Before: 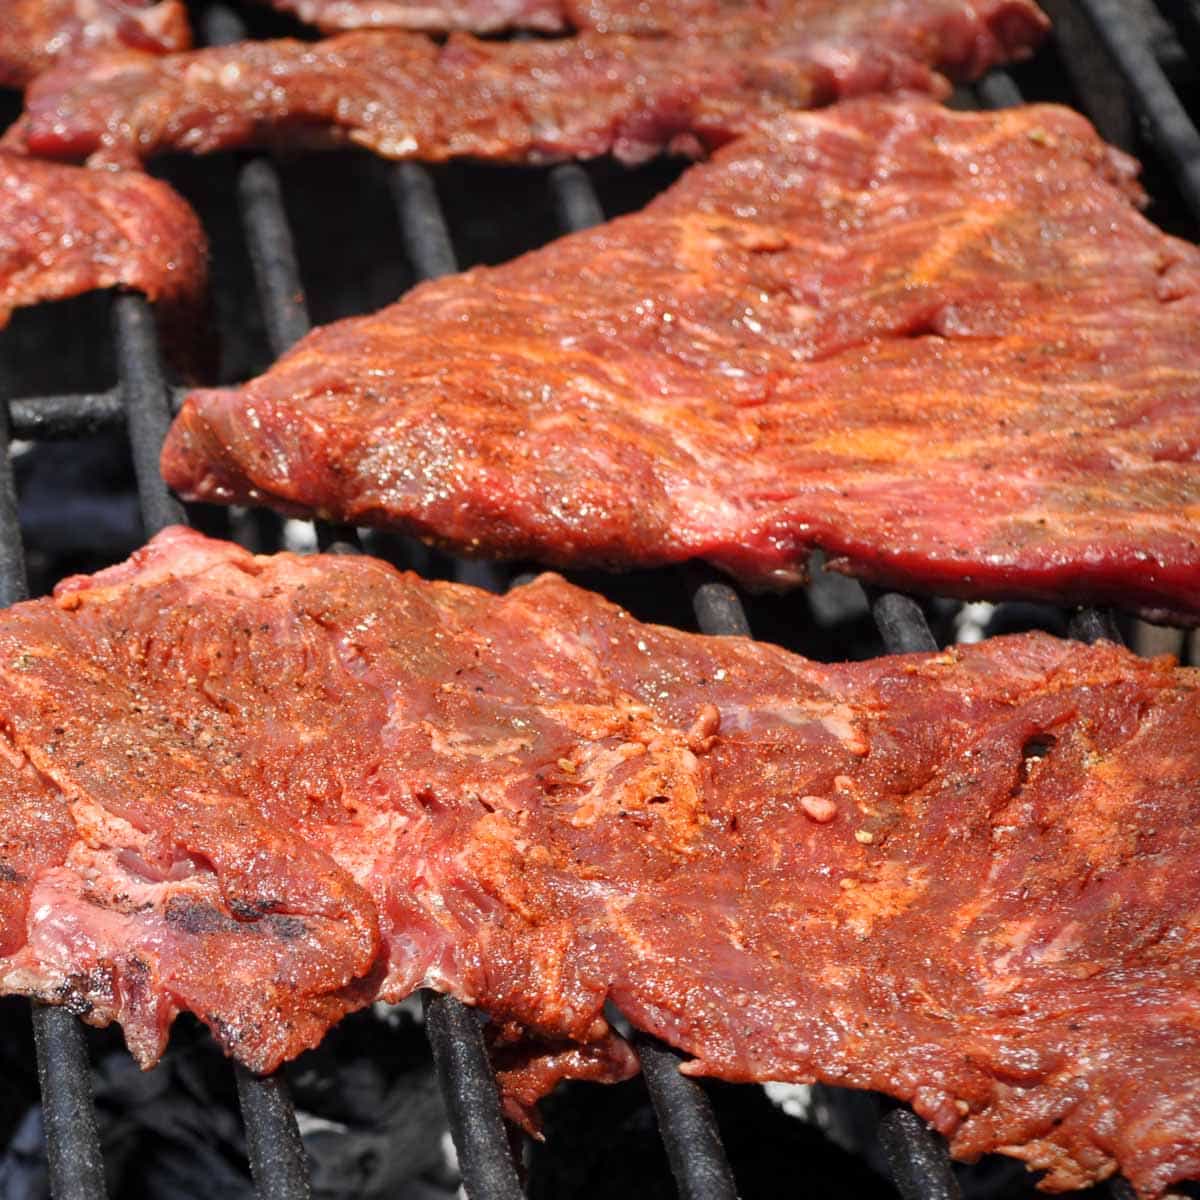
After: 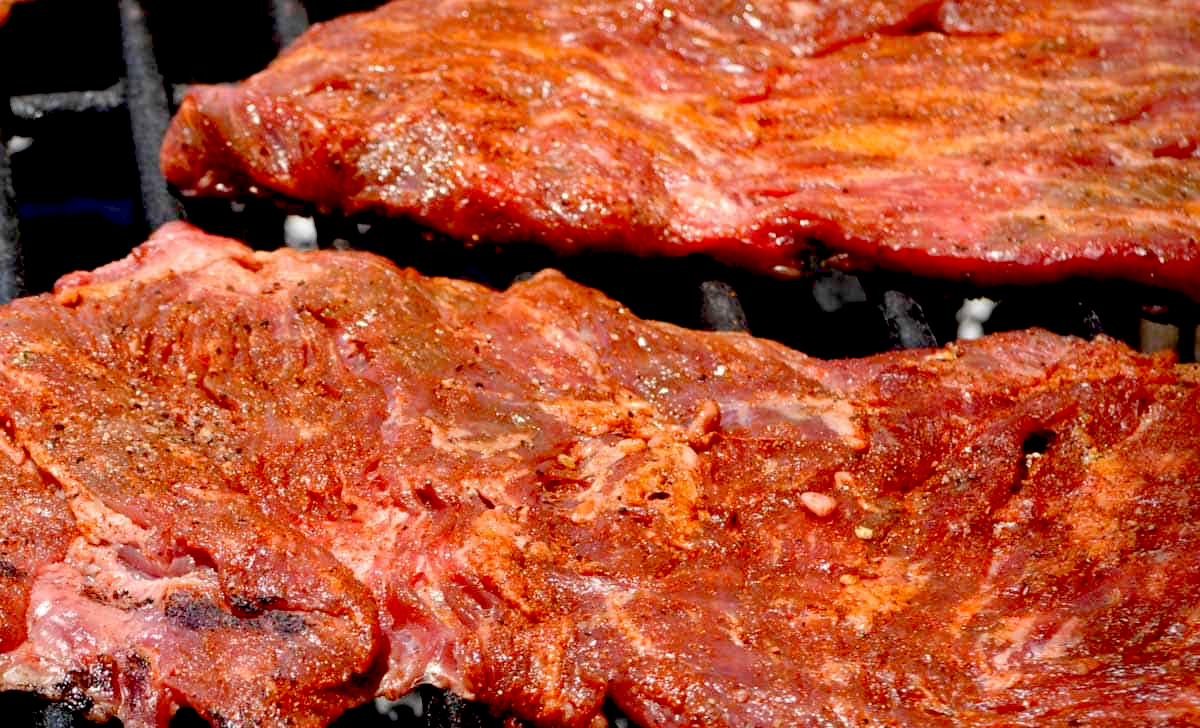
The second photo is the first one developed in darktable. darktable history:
crop and rotate: top 25.357%, bottom 13.942%
exposure: black level correction 0.047, exposure 0.013 EV, compensate highlight preservation false
